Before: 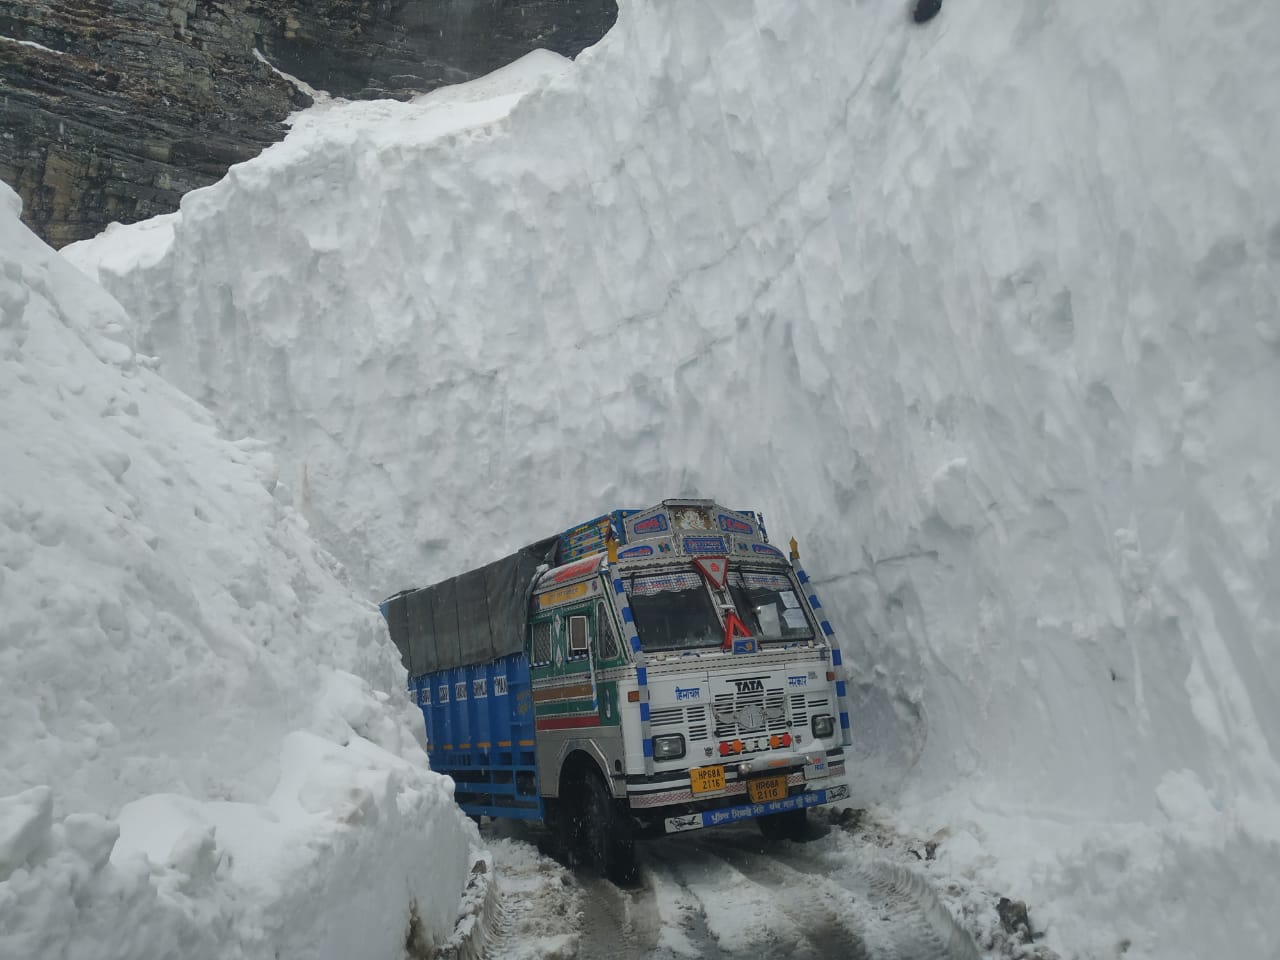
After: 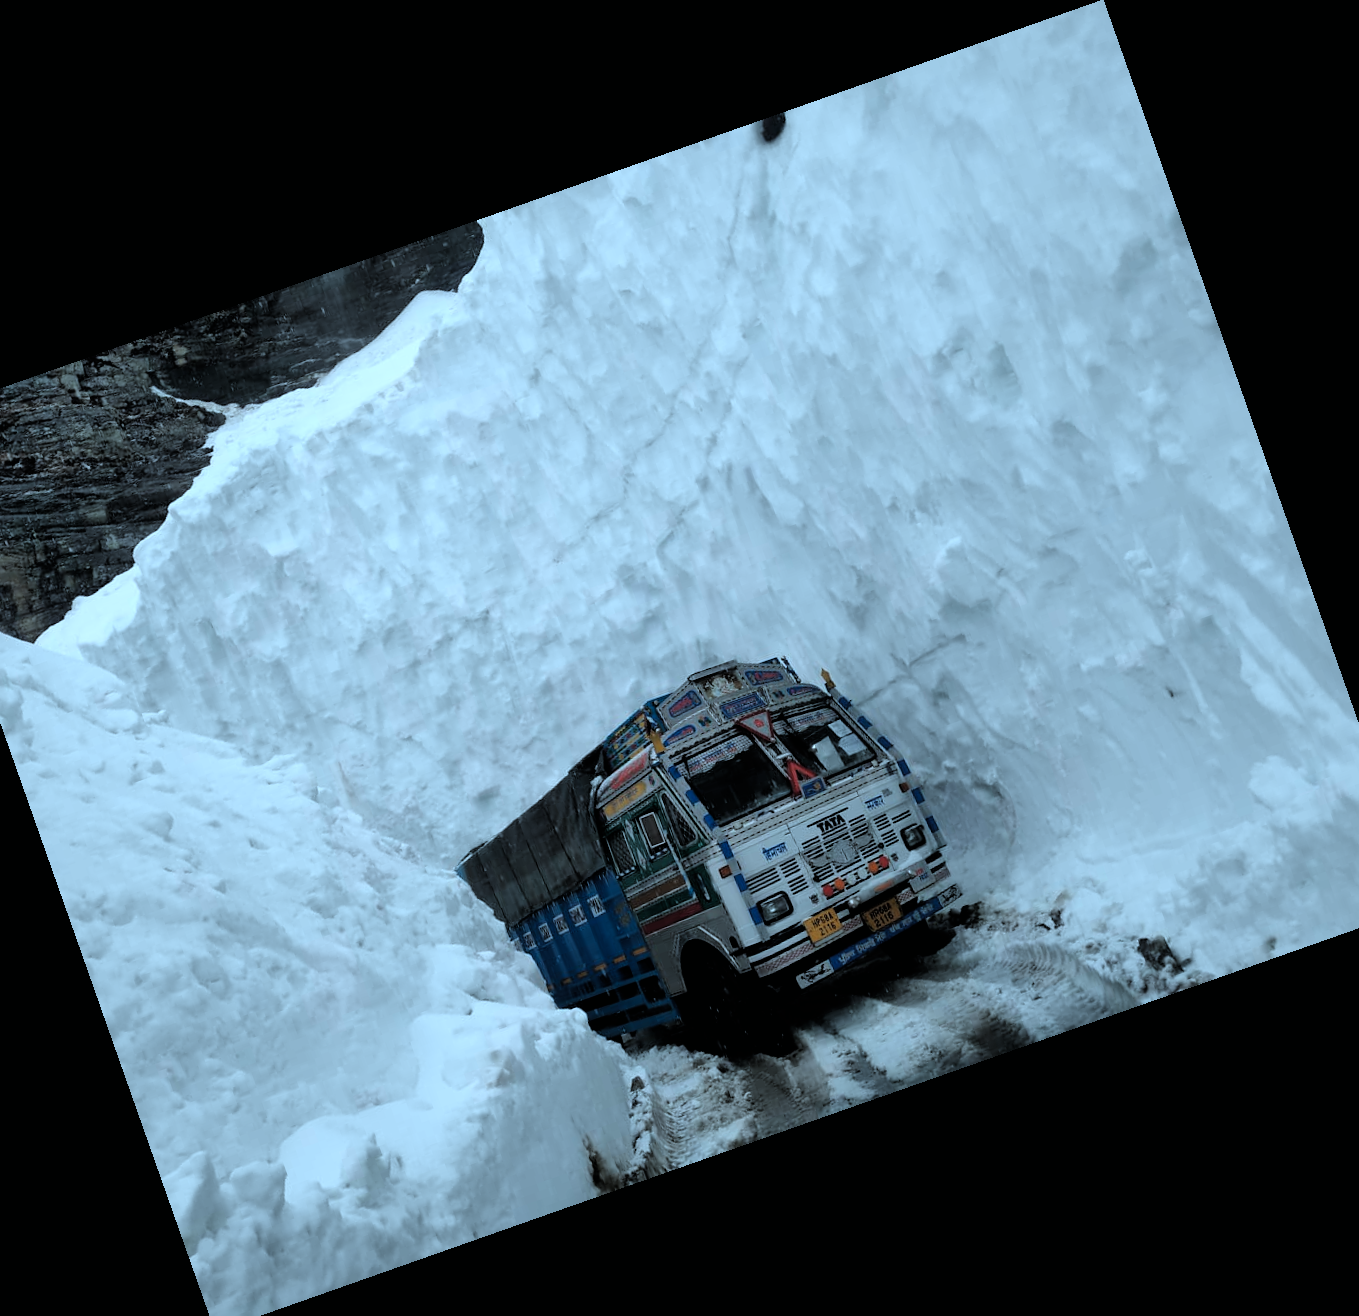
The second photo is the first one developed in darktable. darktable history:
rgb levels: preserve colors max RGB
crop and rotate: angle 19.43°, left 6.812%, right 4.125%, bottom 1.087%
filmic rgb: black relative exposure -3.64 EV, white relative exposure 2.44 EV, hardness 3.29
color correction: highlights a* -9.73, highlights b* -21.22
